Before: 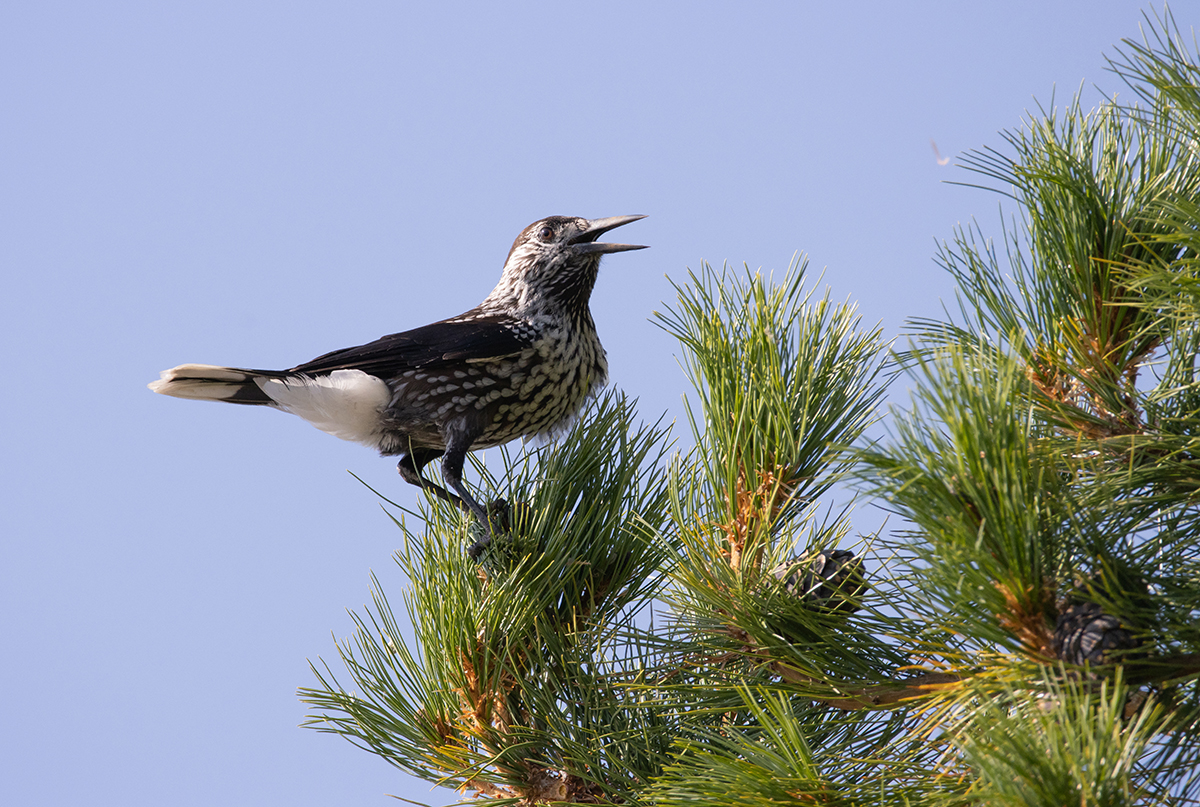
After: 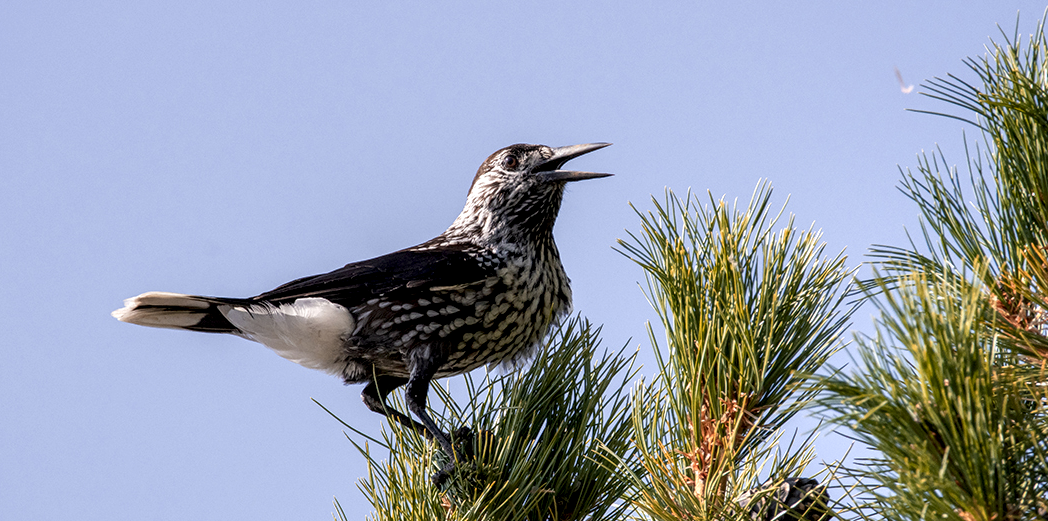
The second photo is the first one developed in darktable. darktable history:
crop: left 3.015%, top 8.969%, right 9.647%, bottom 26.457%
contrast equalizer: y [[0.5, 0.5, 0.478, 0.5, 0.5, 0.5], [0.5 ×6], [0.5 ×6], [0 ×6], [0 ×6]]
local contrast: highlights 65%, shadows 54%, detail 169%, midtone range 0.514
color zones: curves: ch1 [(0, 0.469) (0.072, 0.457) (0.243, 0.494) (0.429, 0.5) (0.571, 0.5) (0.714, 0.5) (0.857, 0.5) (1, 0.469)]; ch2 [(0, 0.499) (0.143, 0.467) (0.242, 0.436) (0.429, 0.493) (0.571, 0.5) (0.714, 0.5) (0.857, 0.5) (1, 0.499)]
